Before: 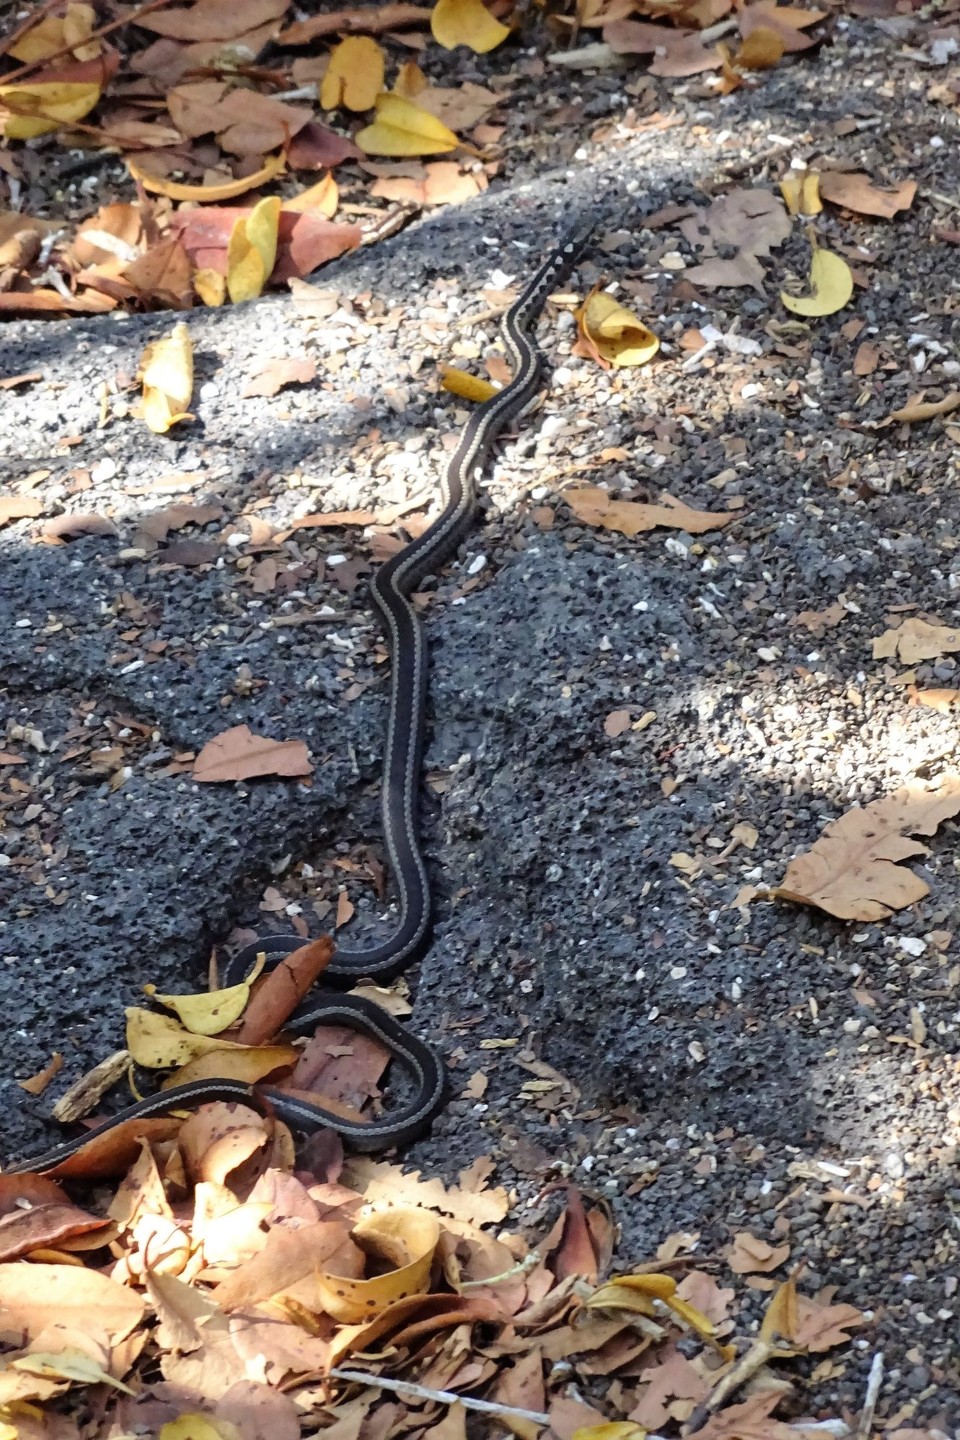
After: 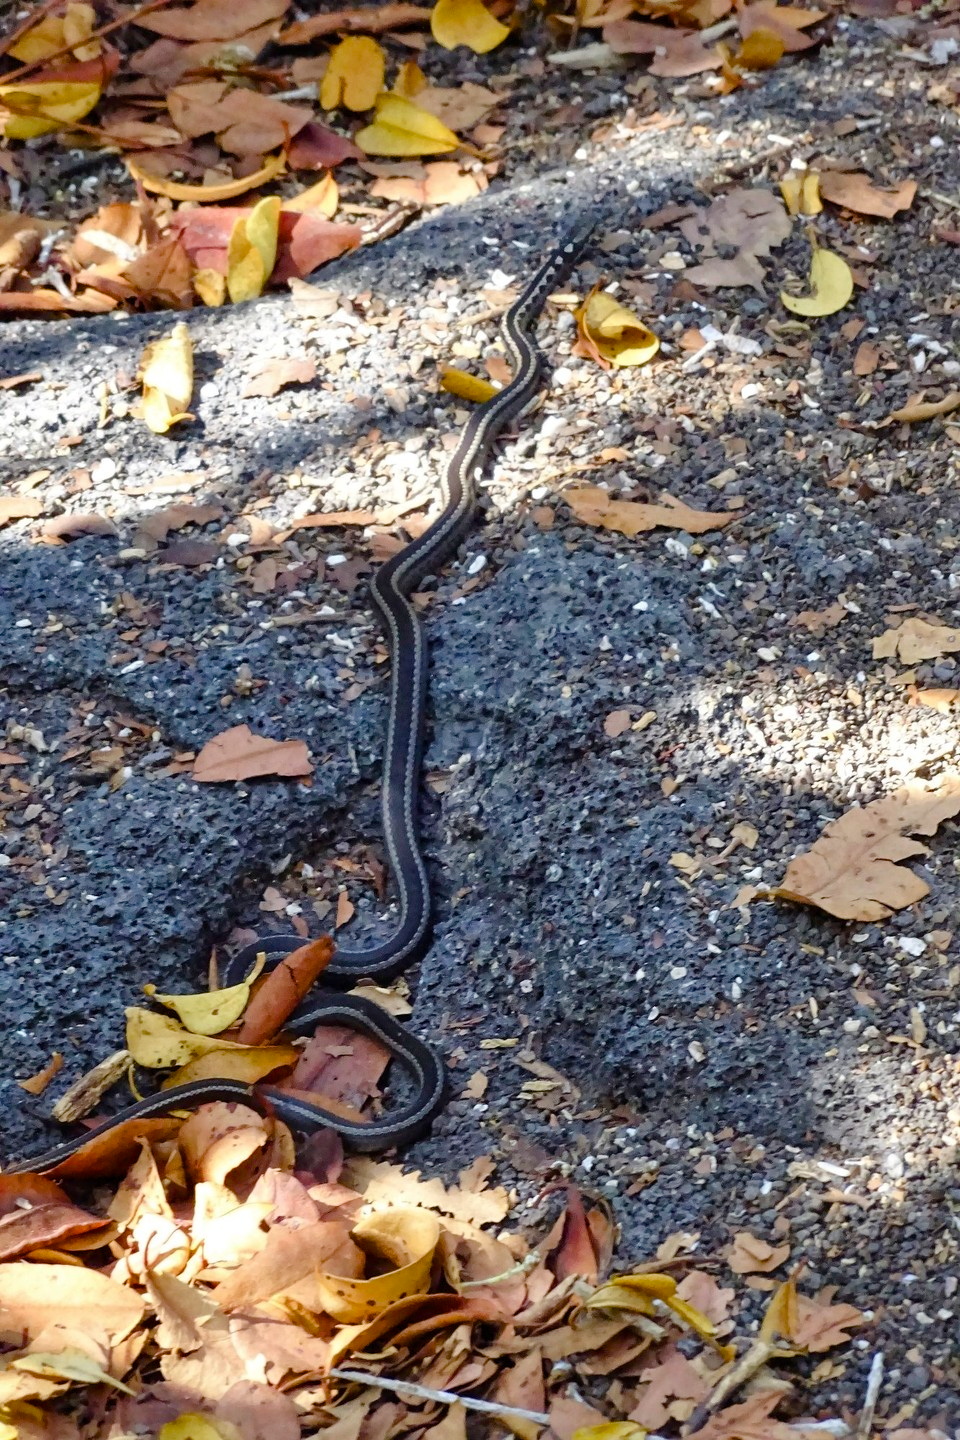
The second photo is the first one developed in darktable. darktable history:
color balance rgb: perceptual saturation grading › global saturation 20%, perceptual saturation grading › highlights -25.803%, perceptual saturation grading › shadows 50.153%, global vibrance 20%
shadows and highlights: shadows 40.07, highlights -53.31, low approximation 0.01, soften with gaussian
